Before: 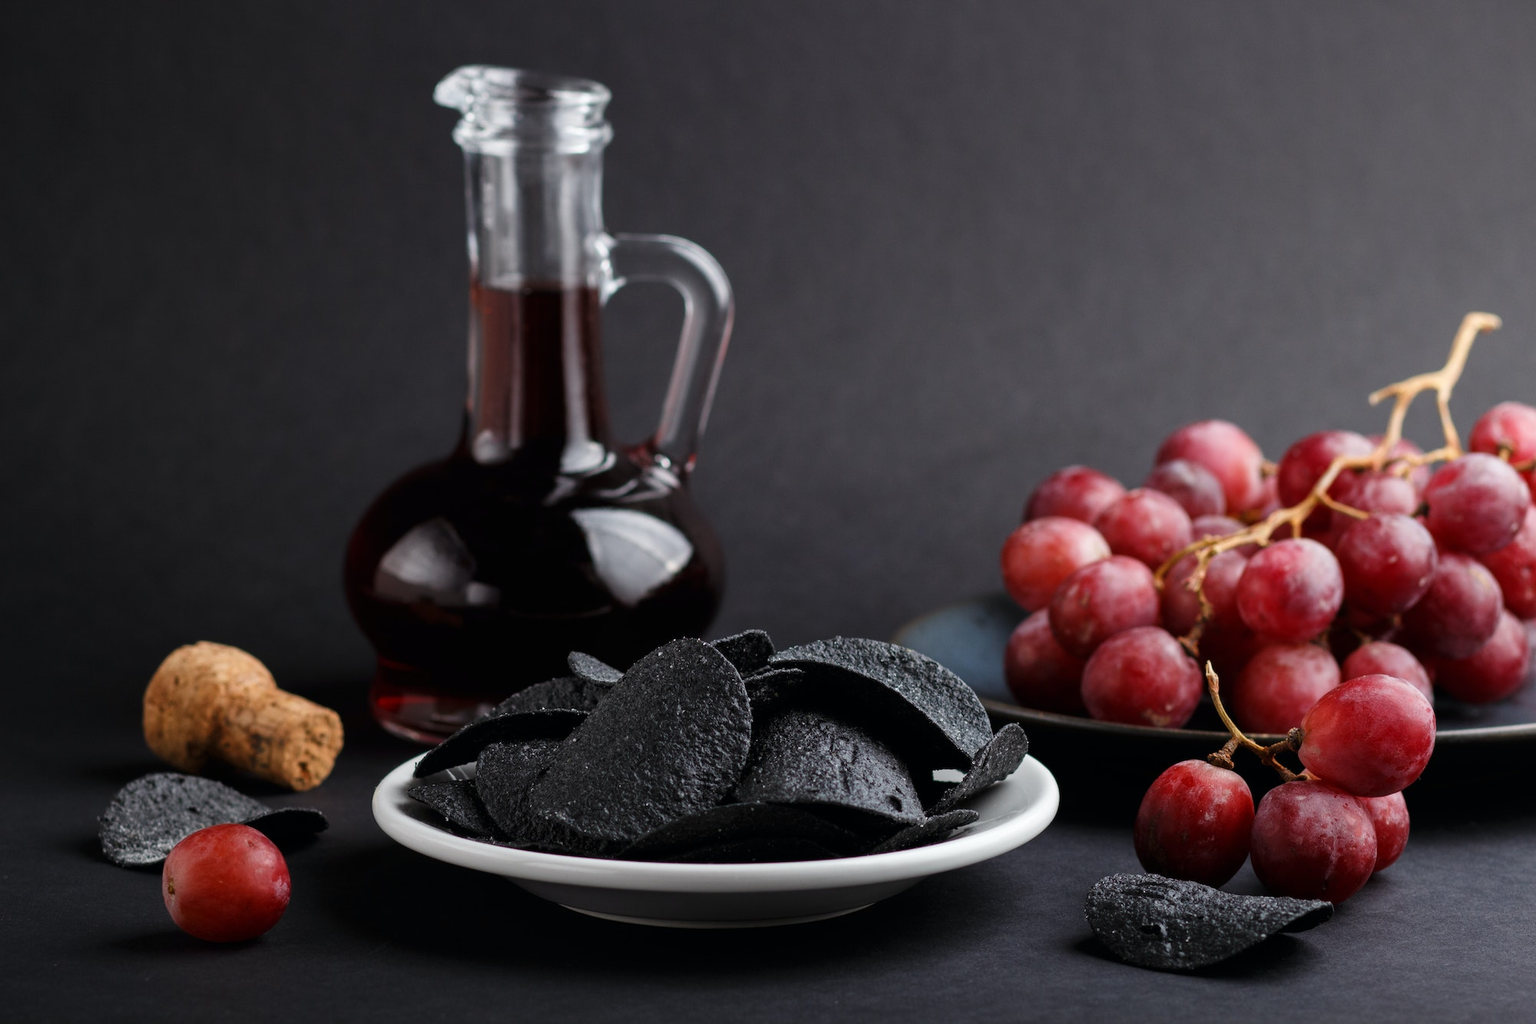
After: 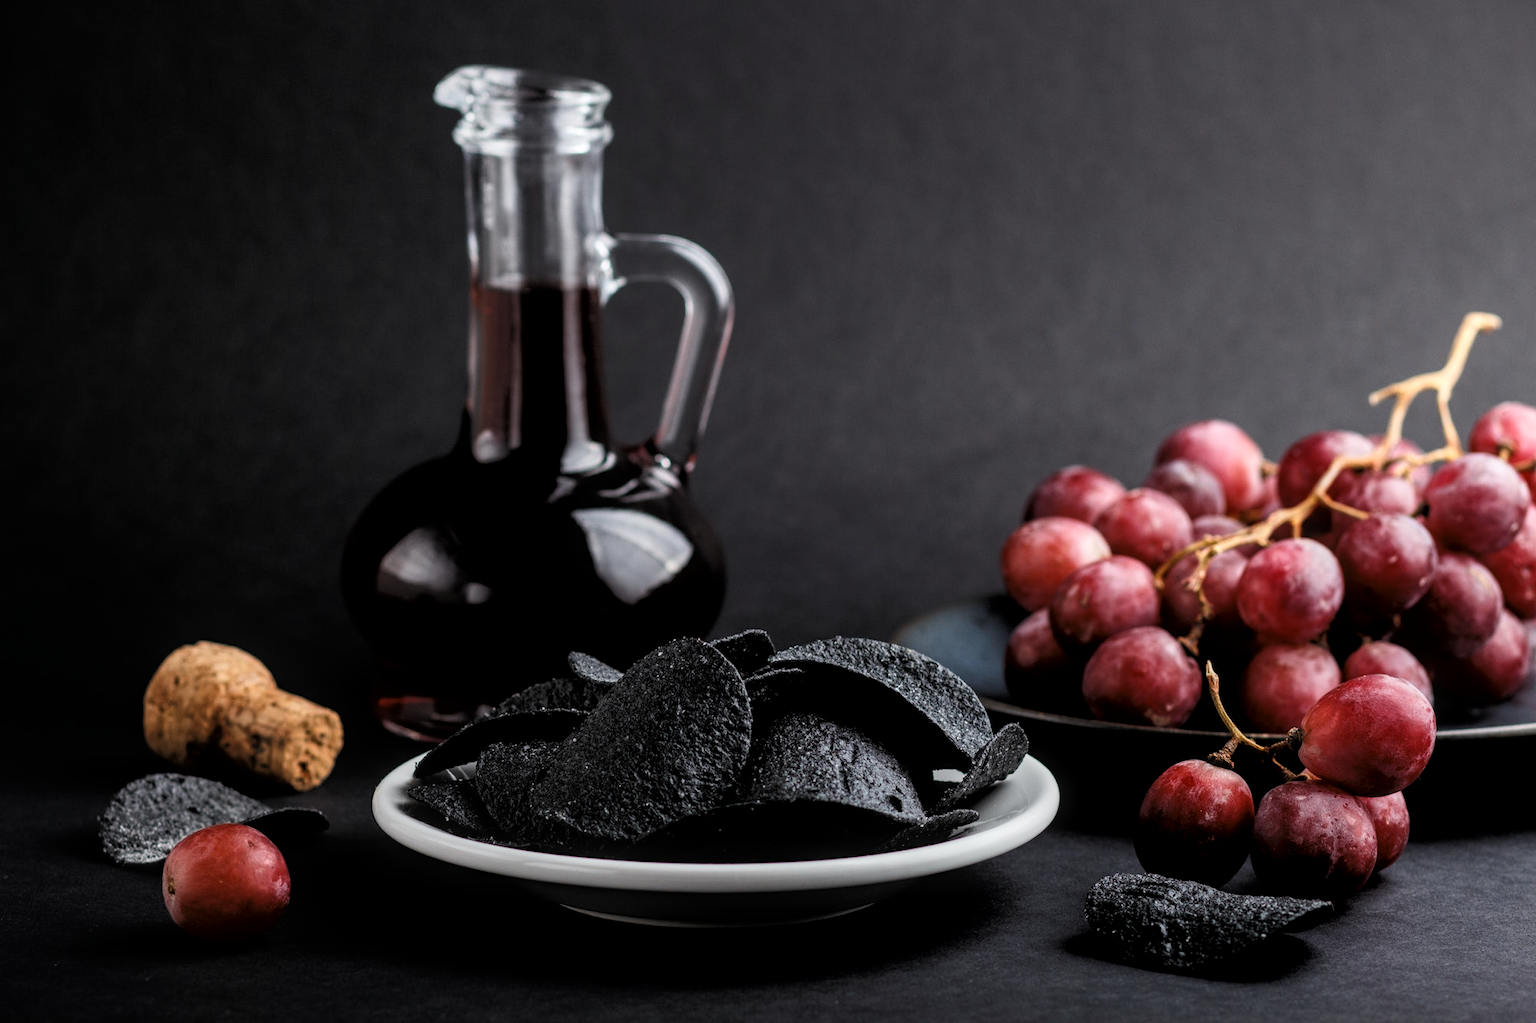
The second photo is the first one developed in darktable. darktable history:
tone curve: curves: ch0 [(0, 0) (0.118, 0.034) (0.182, 0.124) (0.265, 0.214) (0.504, 0.508) (0.783, 0.825) (1, 1)], color space Lab, linked channels, preserve colors none
white balance: emerald 1
local contrast: on, module defaults
